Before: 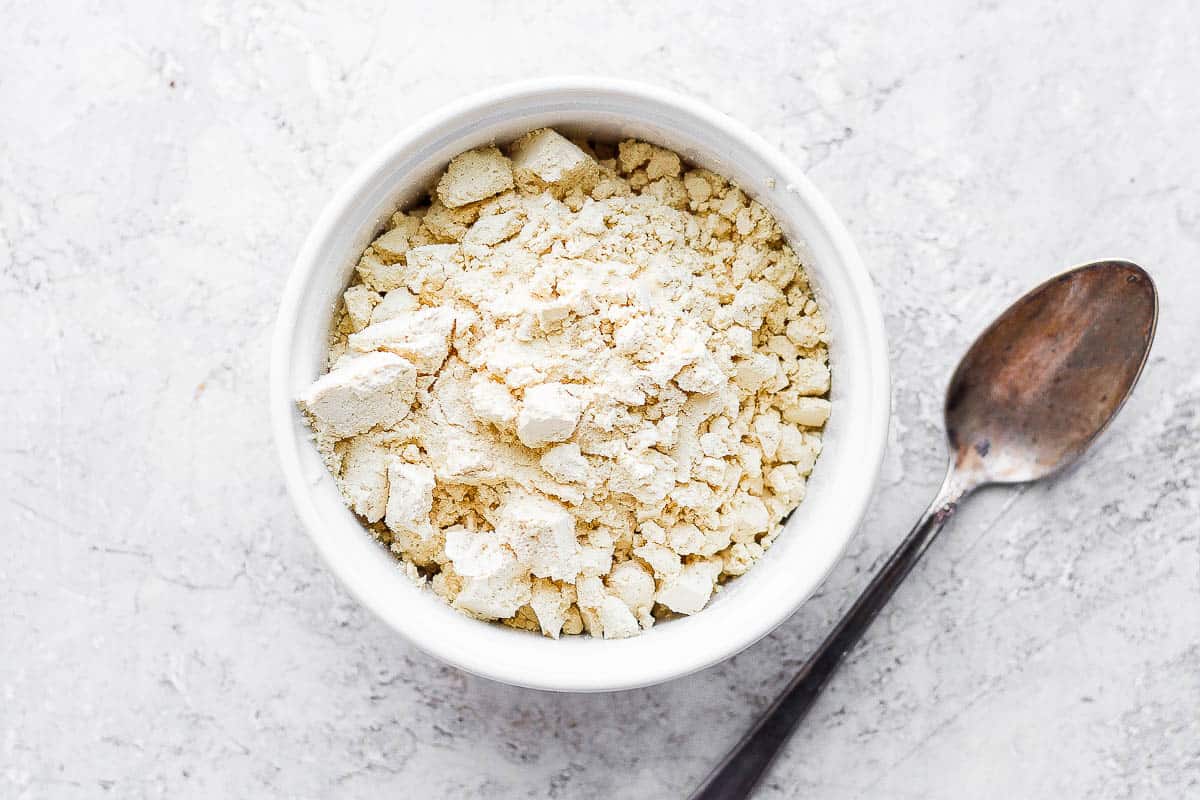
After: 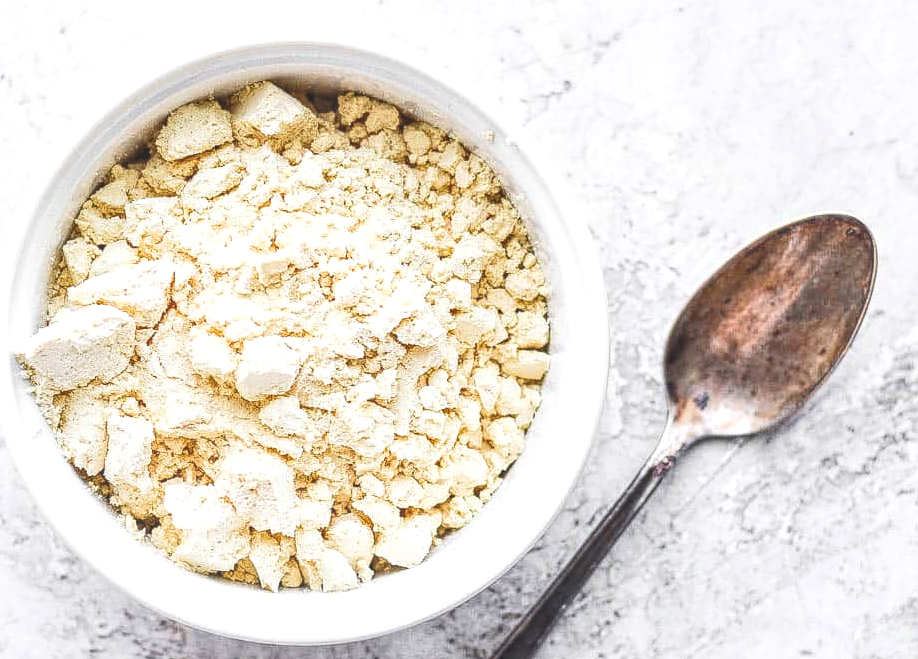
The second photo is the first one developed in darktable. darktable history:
contrast brightness saturation: contrast 0.239, brightness 0.087
exposure: black level correction -0.009, exposure 0.071 EV, compensate highlight preservation false
crop: left 23.492%, top 5.893%, bottom 11.693%
haze removal: compatibility mode true, adaptive false
tone equalizer: edges refinement/feathering 500, mask exposure compensation -1.26 EV, preserve details no
local contrast: highlights 75%, shadows 55%, detail 177%, midtone range 0.212
